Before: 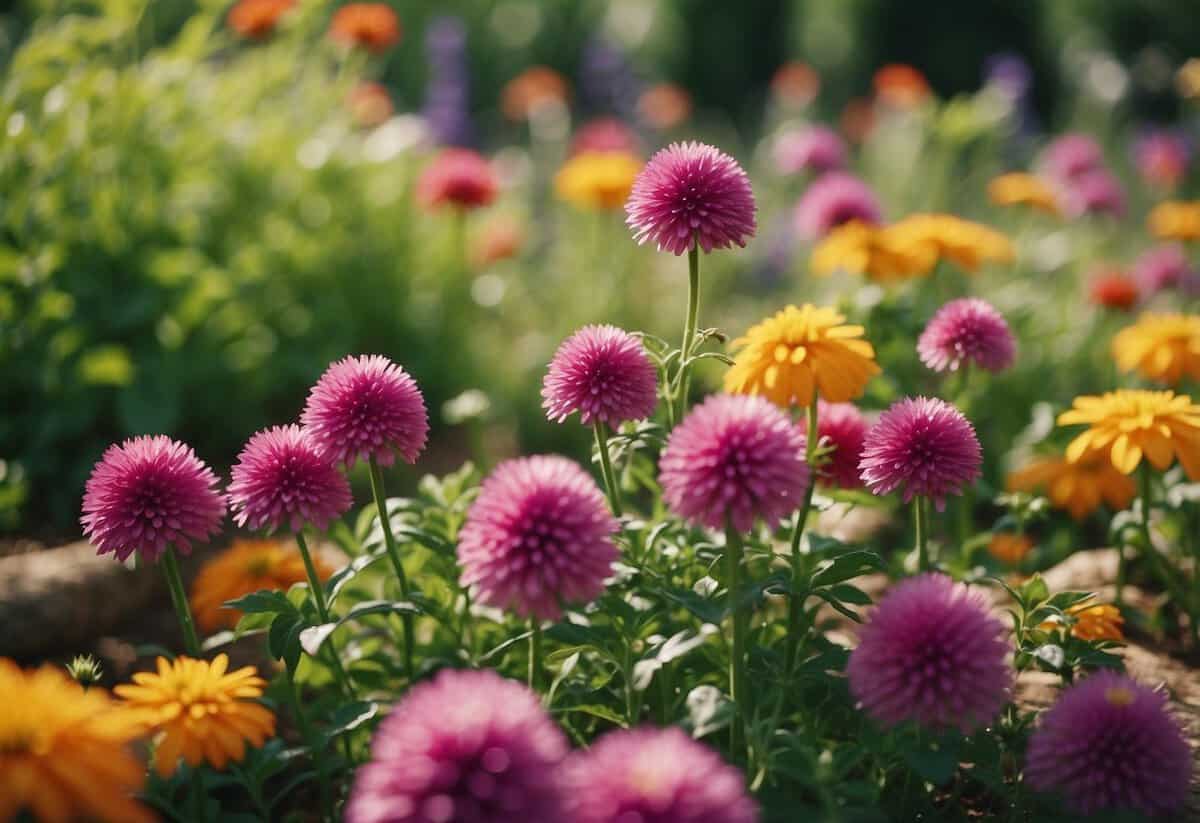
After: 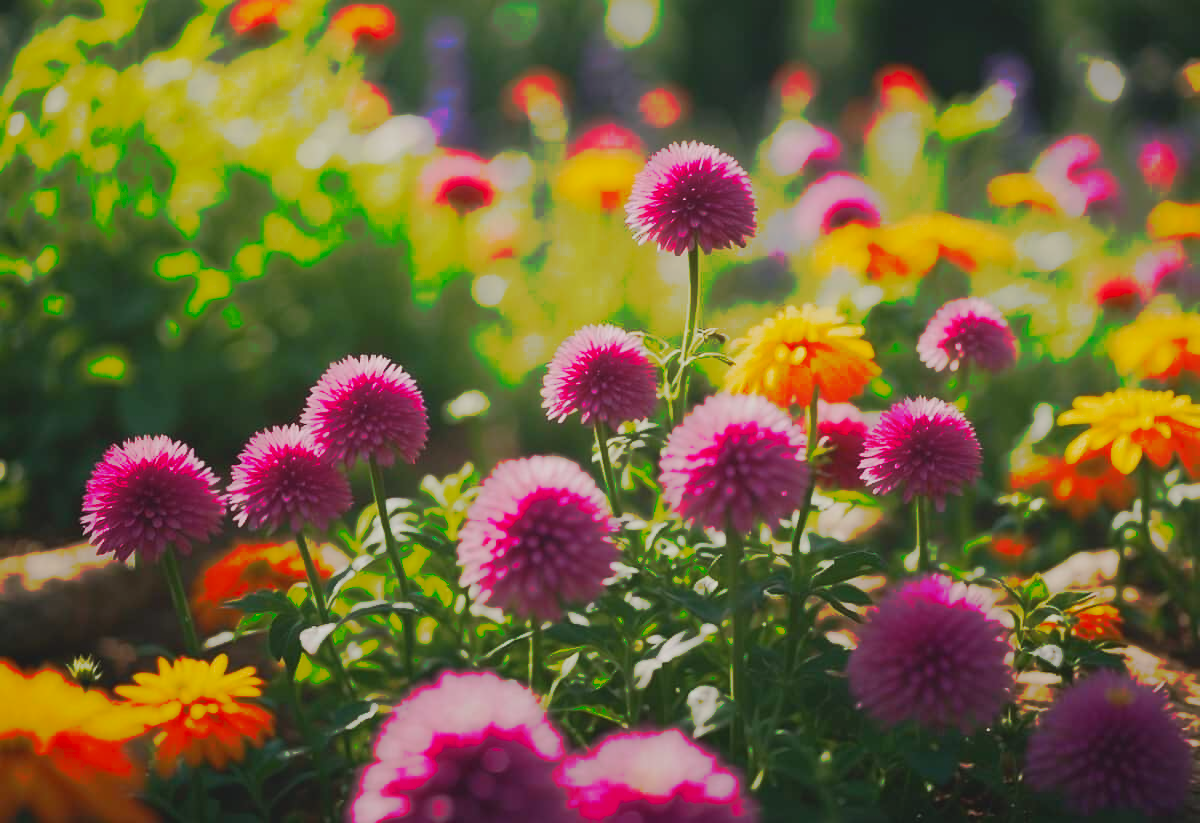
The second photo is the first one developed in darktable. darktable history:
tone curve: curves: ch0 [(0, 0) (0.003, 0.003) (0.011, 0.01) (0.025, 0.023) (0.044, 0.042) (0.069, 0.065) (0.1, 0.094) (0.136, 0.128) (0.177, 0.167) (0.224, 0.211) (0.277, 0.261) (0.335, 0.316) (0.399, 0.376) (0.468, 0.441) (0.543, 0.685) (0.623, 0.741) (0.709, 0.8) (0.801, 0.863) (0.898, 0.929) (1, 1)], preserve colors none
local contrast: detail 72%
